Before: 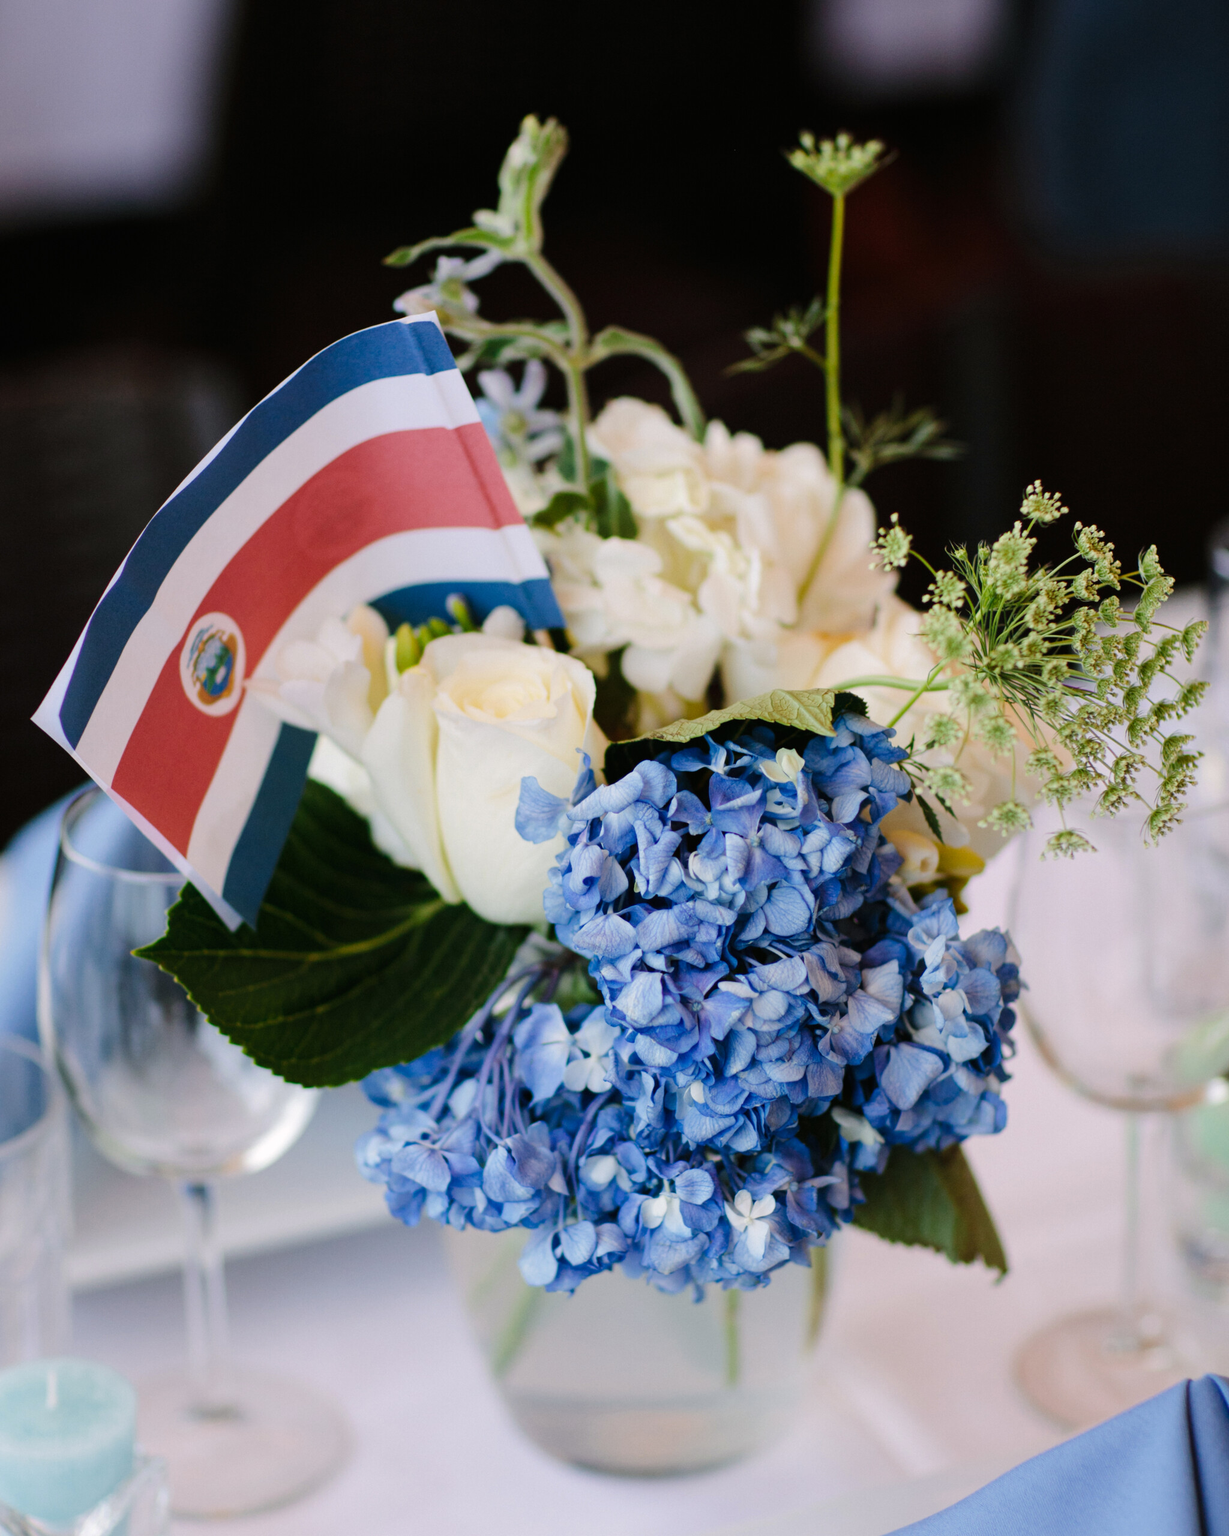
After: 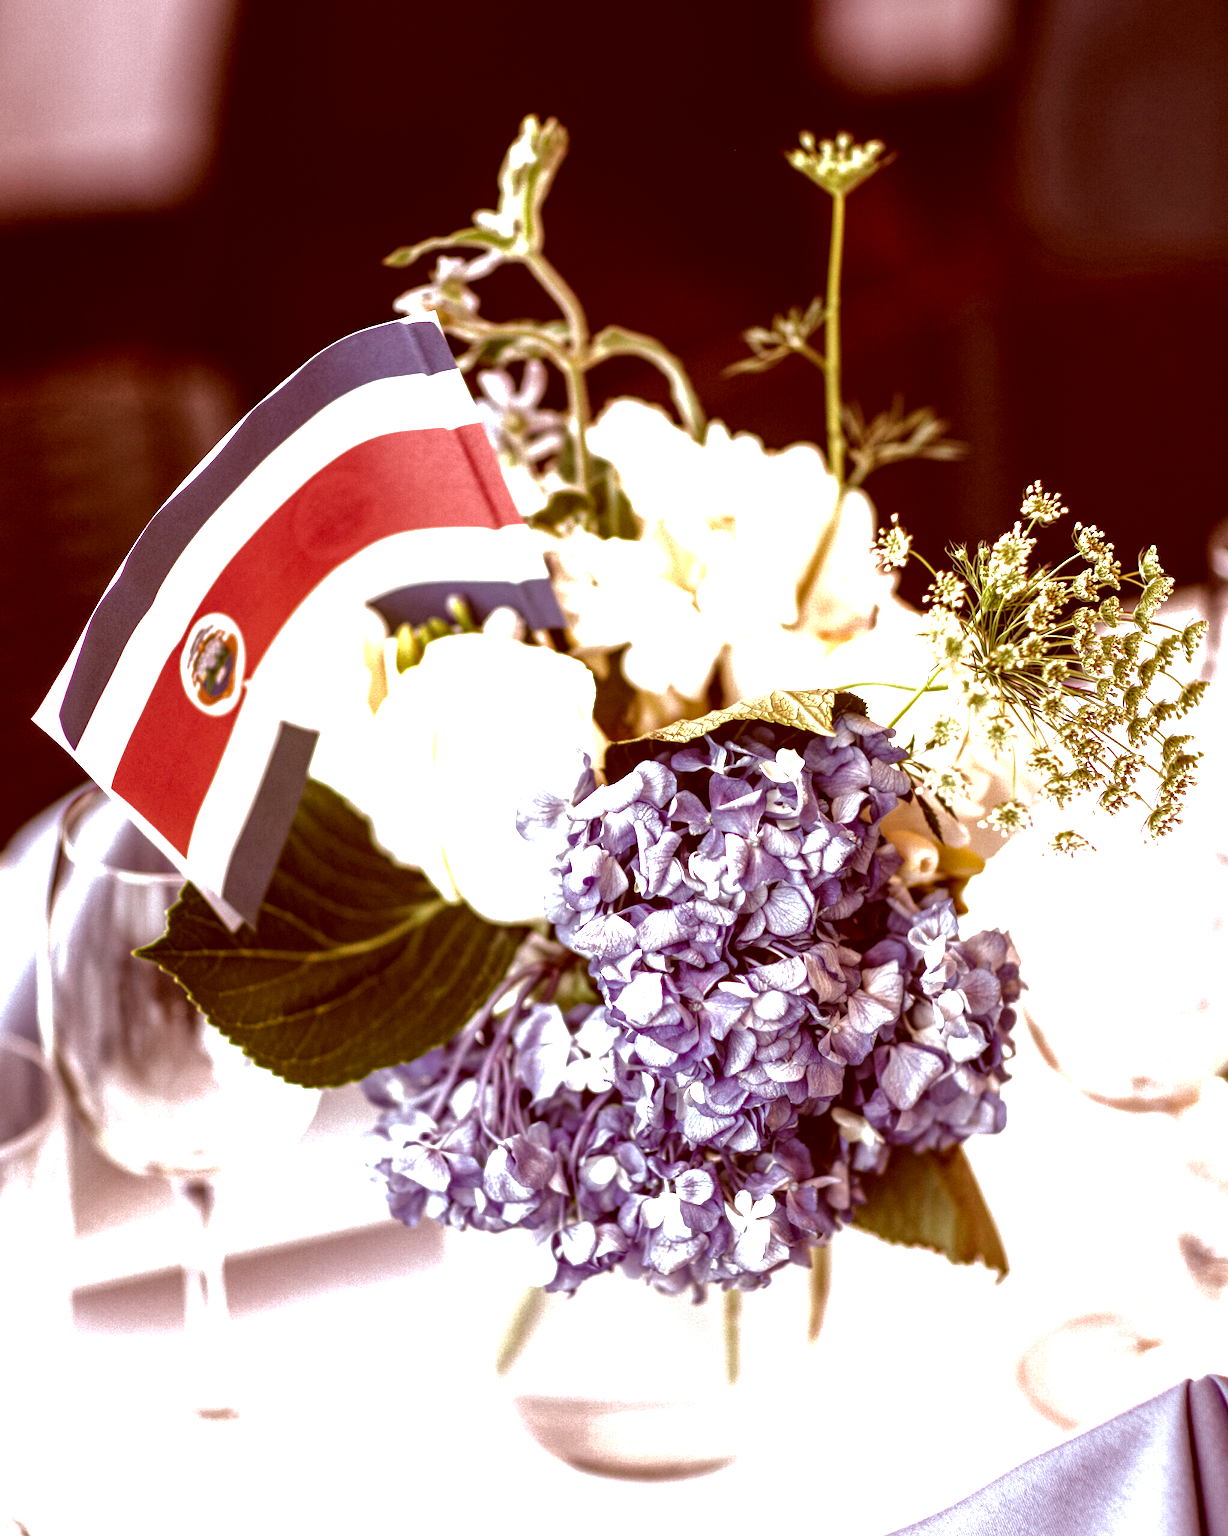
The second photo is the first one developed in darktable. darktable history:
local contrast: highlights 60%, shadows 60%, detail 160%
exposure: black level correction 0, exposure 1.3 EV, compensate highlight preservation false
color correction: highlights a* 9.03, highlights b* 8.71, shadows a* 40, shadows b* 40, saturation 0.8
base curve: curves: ch0 [(0, 0) (0.841, 0.609) (1, 1)]
